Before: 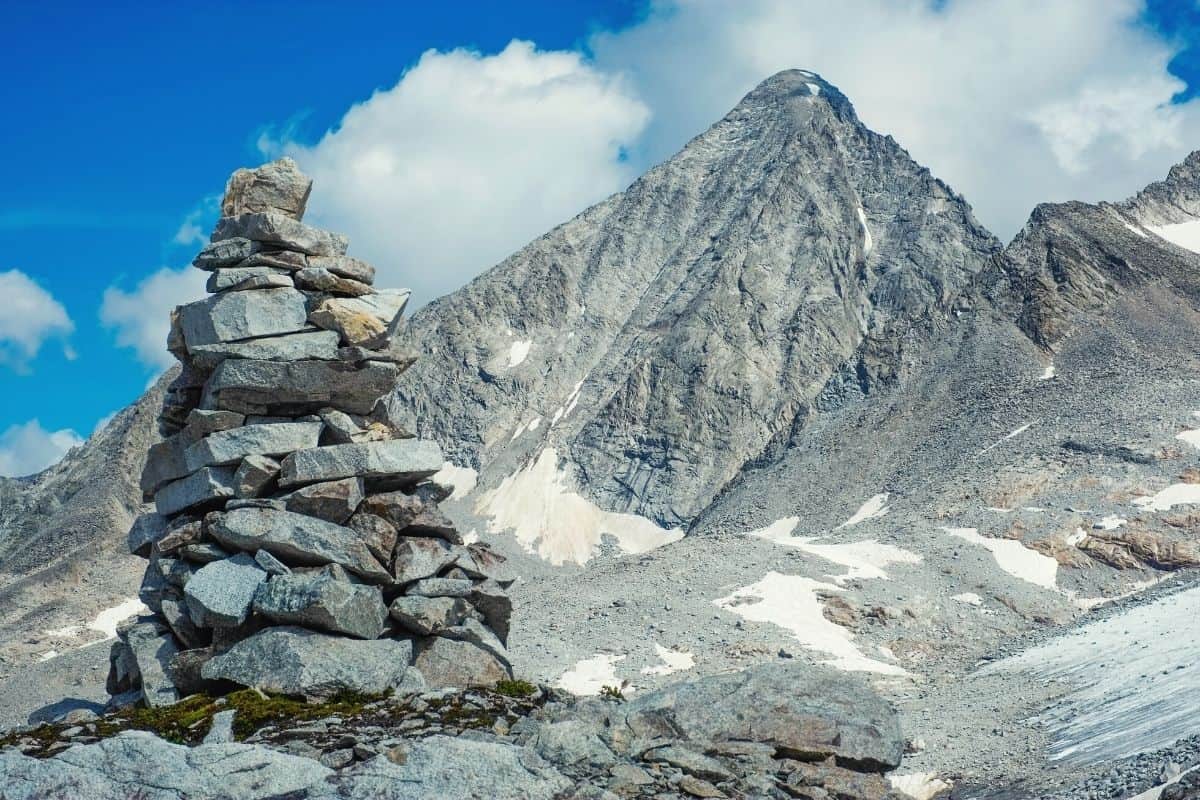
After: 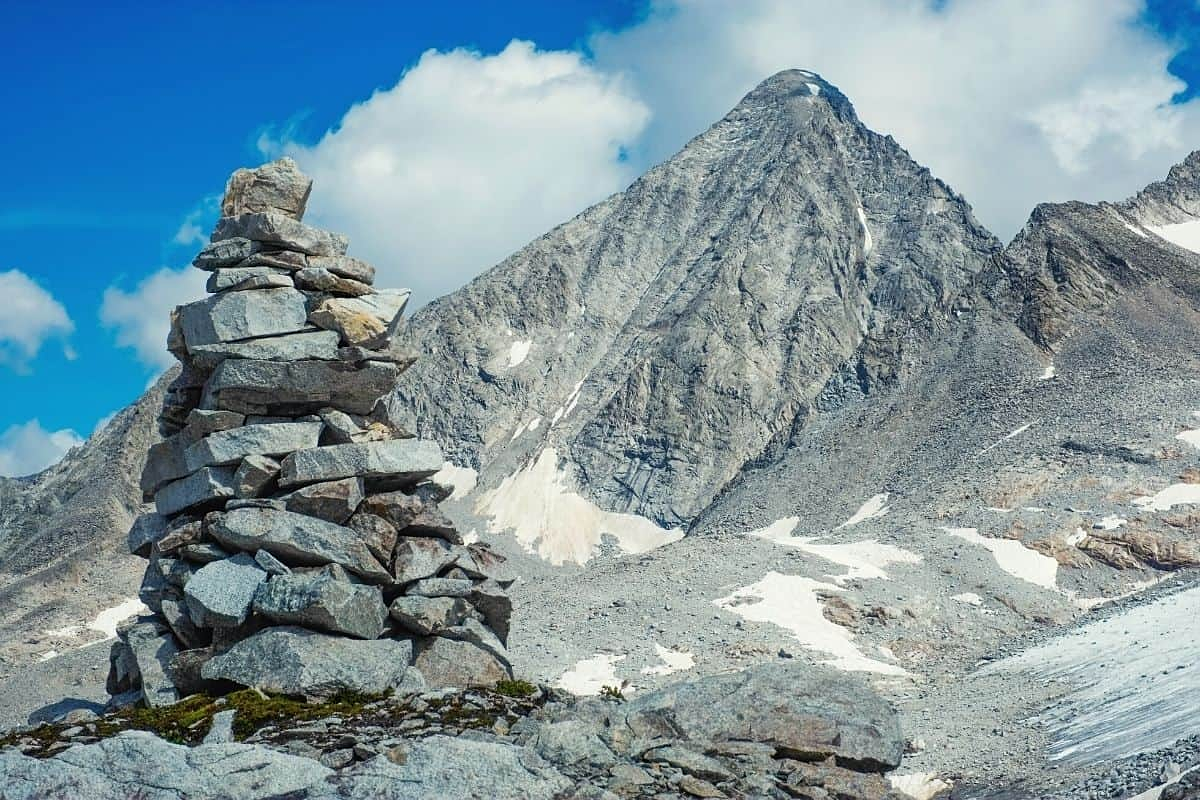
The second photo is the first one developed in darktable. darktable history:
sharpen: radius 1.22, amount 0.292, threshold 0.178
